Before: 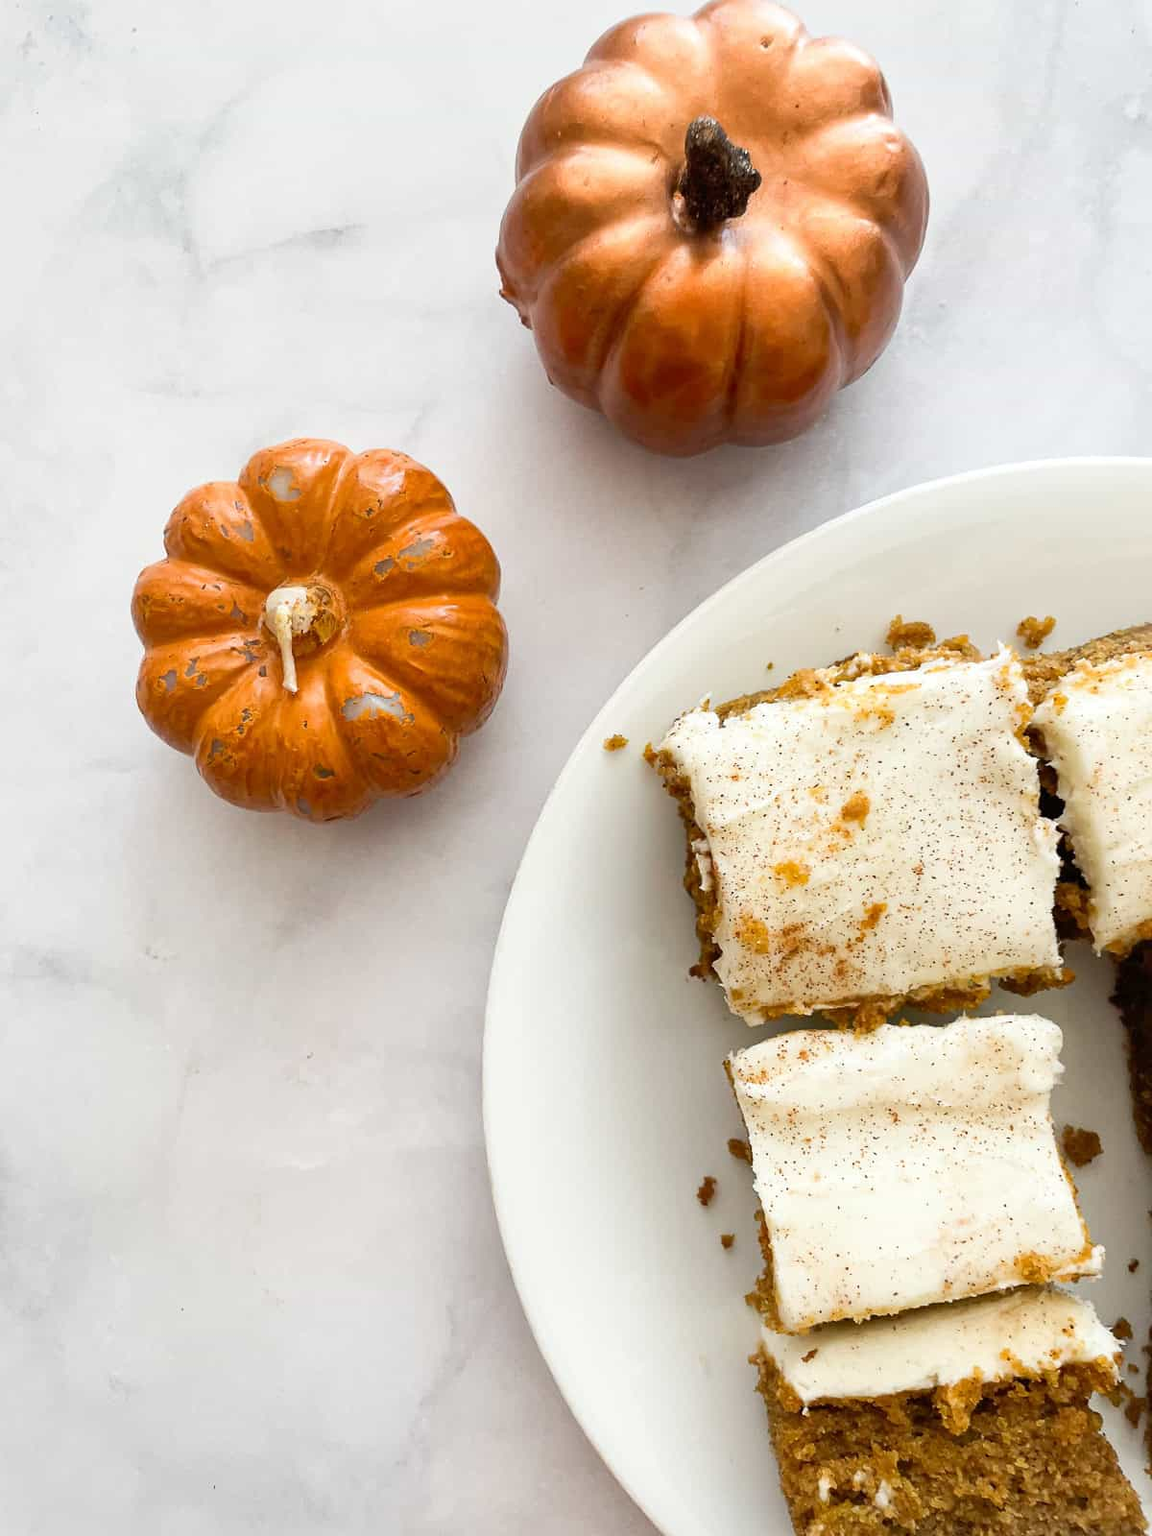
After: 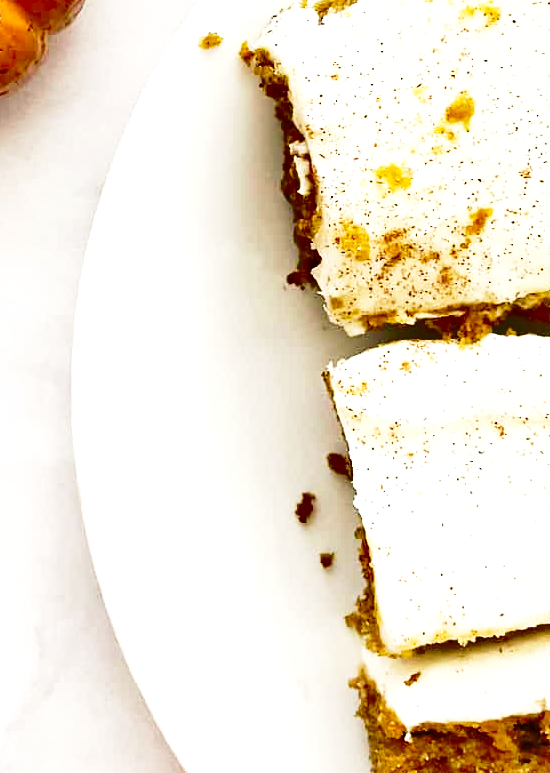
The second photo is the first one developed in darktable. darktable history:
velvia: on, module defaults
white balance: red 1.009, blue 0.985
shadows and highlights: shadows 22.7, highlights -48.71, soften with gaussian
color zones: curves: ch0 [(0, 0.5) (0.143, 0.5) (0.286, 0.5) (0.429, 0.5) (0.571, 0.5) (0.714, 0.476) (0.857, 0.5) (1, 0.5)]; ch2 [(0, 0.5) (0.143, 0.5) (0.286, 0.5) (0.429, 0.5) (0.571, 0.5) (0.714, 0.487) (0.857, 0.5) (1, 0.5)]
local contrast: mode bilateral grid, contrast 20, coarseness 50, detail 120%, midtone range 0.2
crop: left 35.976%, top 45.819%, right 18.162%, bottom 5.807%
base curve: curves: ch0 [(0, 0) (0.032, 0.037) (0.105, 0.228) (0.435, 0.76) (0.856, 0.983) (1, 1)], preserve colors none
exposure: black level correction 0.001, exposure 0.5 EV, compensate exposure bias true, compensate highlight preservation false
